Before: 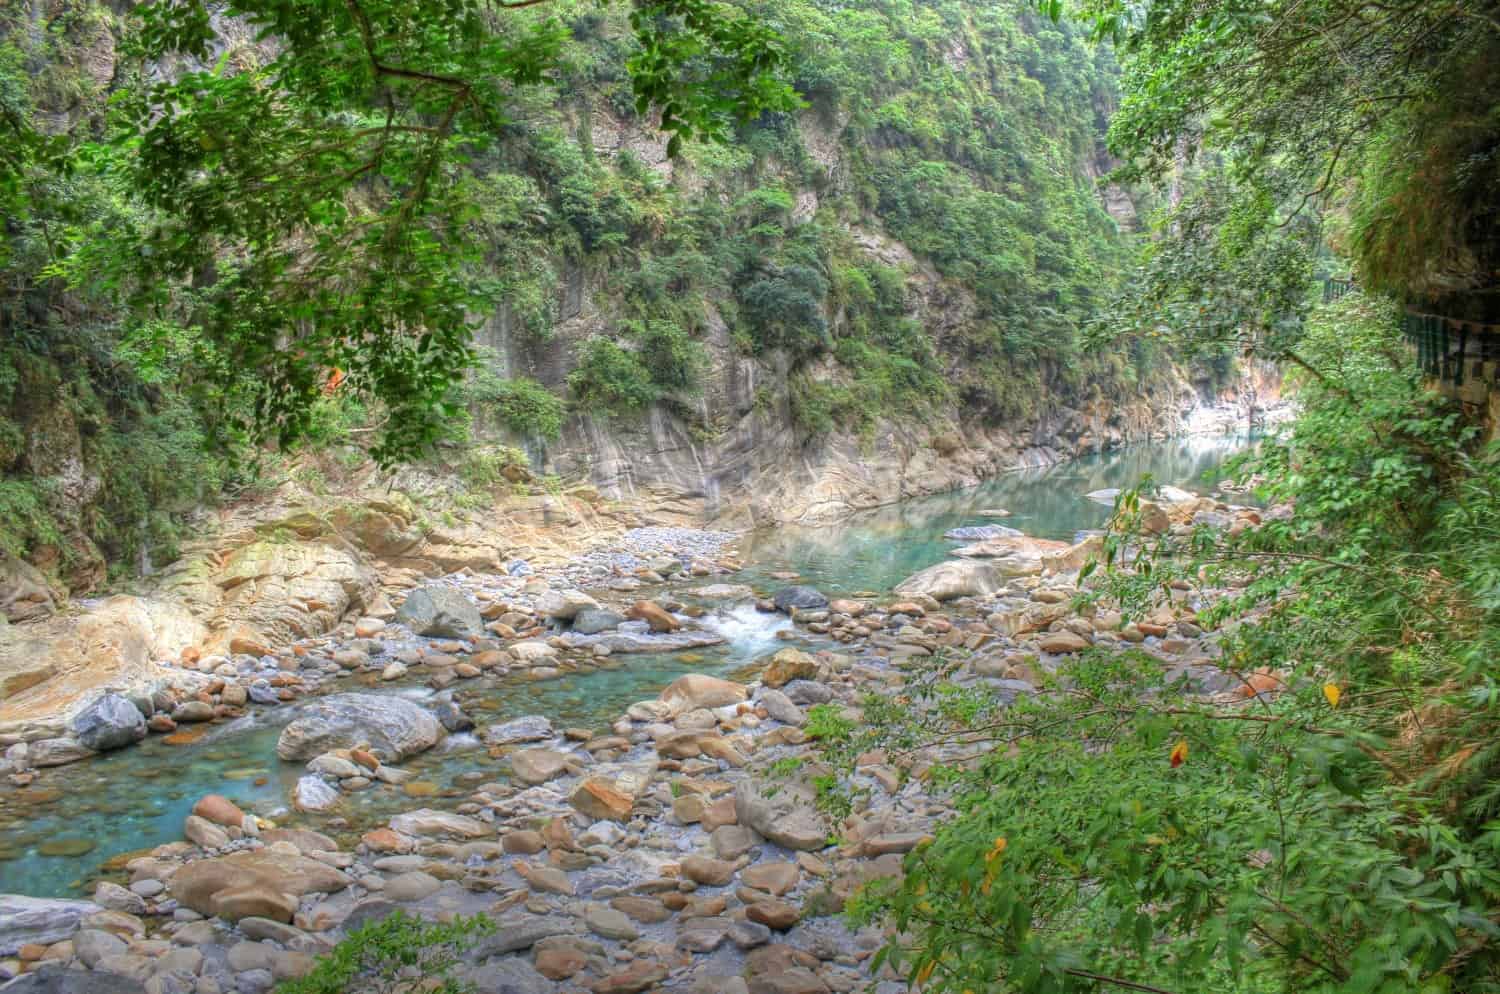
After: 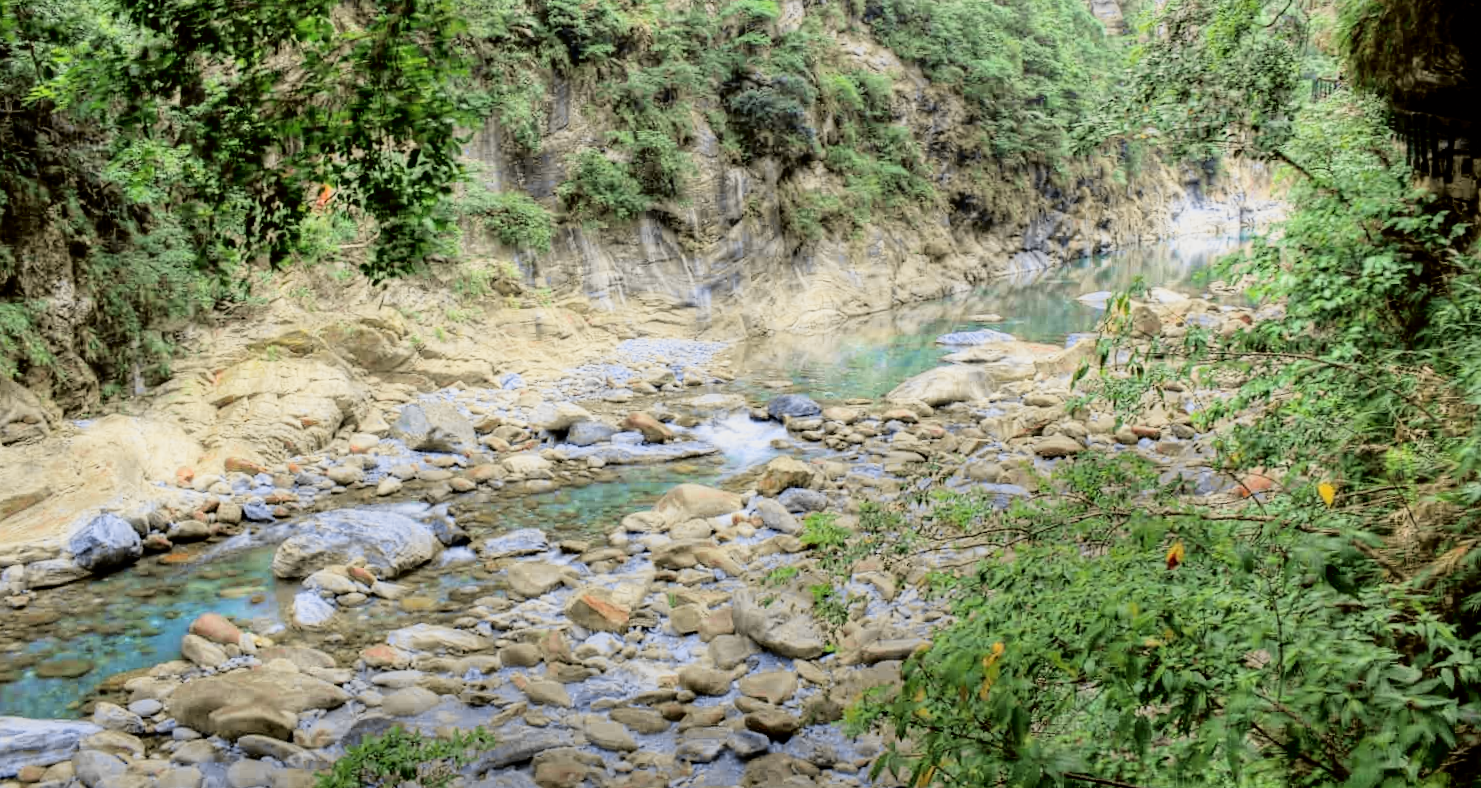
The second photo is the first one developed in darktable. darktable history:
filmic rgb: black relative exposure -5 EV, white relative exposure 3.2 EV, hardness 3.42, contrast 1.2, highlights saturation mix -50%
crop and rotate: top 18.507%
rotate and perspective: rotation -1°, crop left 0.011, crop right 0.989, crop top 0.025, crop bottom 0.975
tone curve: curves: ch0 [(0.017, 0) (0.122, 0.046) (0.295, 0.297) (0.449, 0.505) (0.559, 0.629) (0.729, 0.796) (0.879, 0.898) (1, 0.97)]; ch1 [(0, 0) (0.393, 0.4) (0.447, 0.447) (0.485, 0.497) (0.522, 0.503) (0.539, 0.52) (0.606, 0.6) (0.696, 0.679) (1, 1)]; ch2 [(0, 0) (0.369, 0.388) (0.449, 0.431) (0.499, 0.501) (0.516, 0.536) (0.604, 0.599) (0.741, 0.763) (1, 1)], color space Lab, independent channels, preserve colors none
